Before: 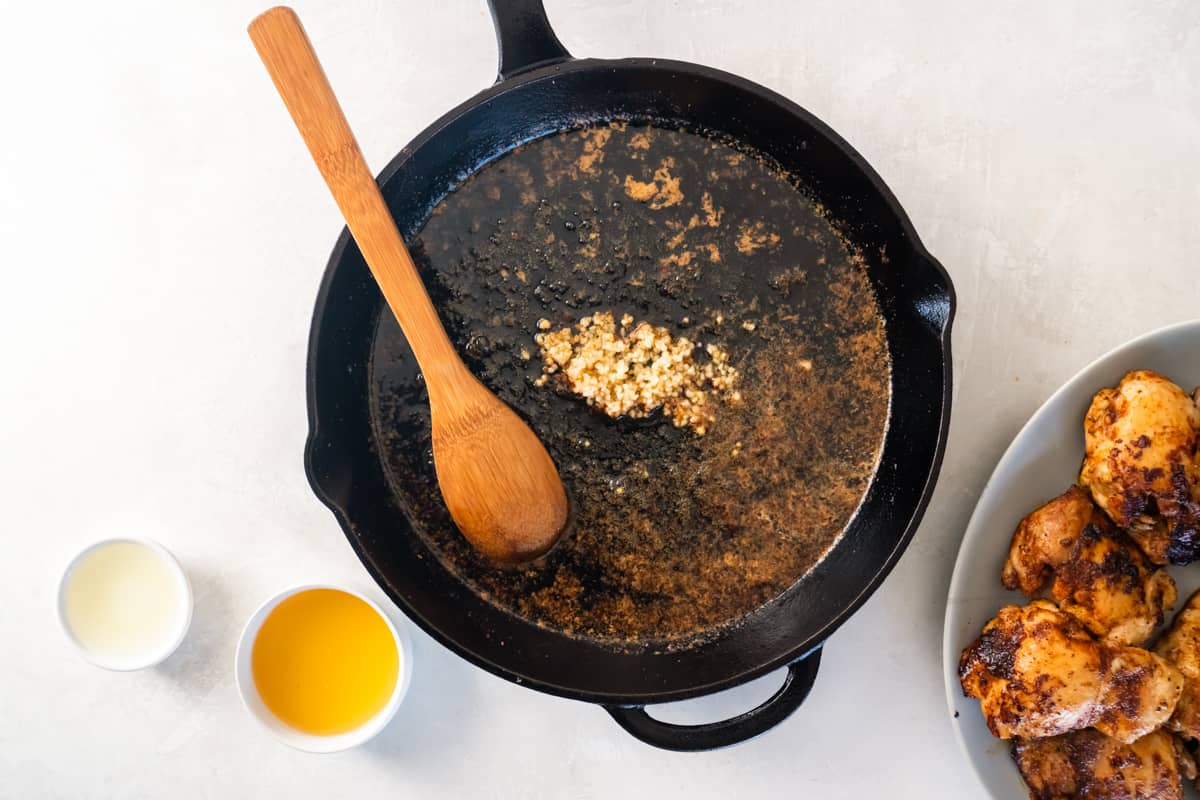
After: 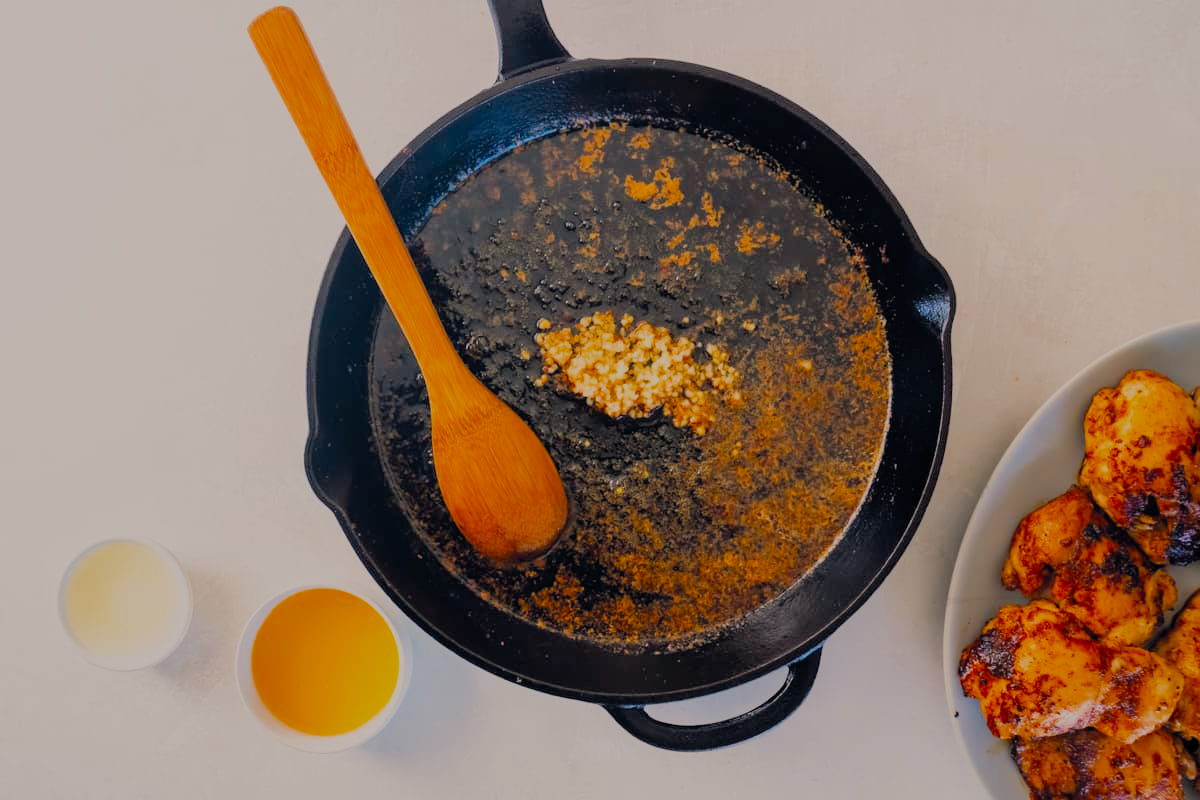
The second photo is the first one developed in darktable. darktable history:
color balance rgb: shadows lift › hue 87.51°, highlights gain › chroma 1.62%, highlights gain › hue 55.1°, global offset › chroma 0.06%, global offset › hue 253.66°, linear chroma grading › global chroma 0.5%, perceptual saturation grading › global saturation 16.38%
filmic rgb: white relative exposure 8 EV, threshold 3 EV, hardness 2.44, latitude 10.07%, contrast 0.72, highlights saturation mix 10%, shadows ↔ highlights balance 1.38%, color science v4 (2020), enable highlight reconstruction true
